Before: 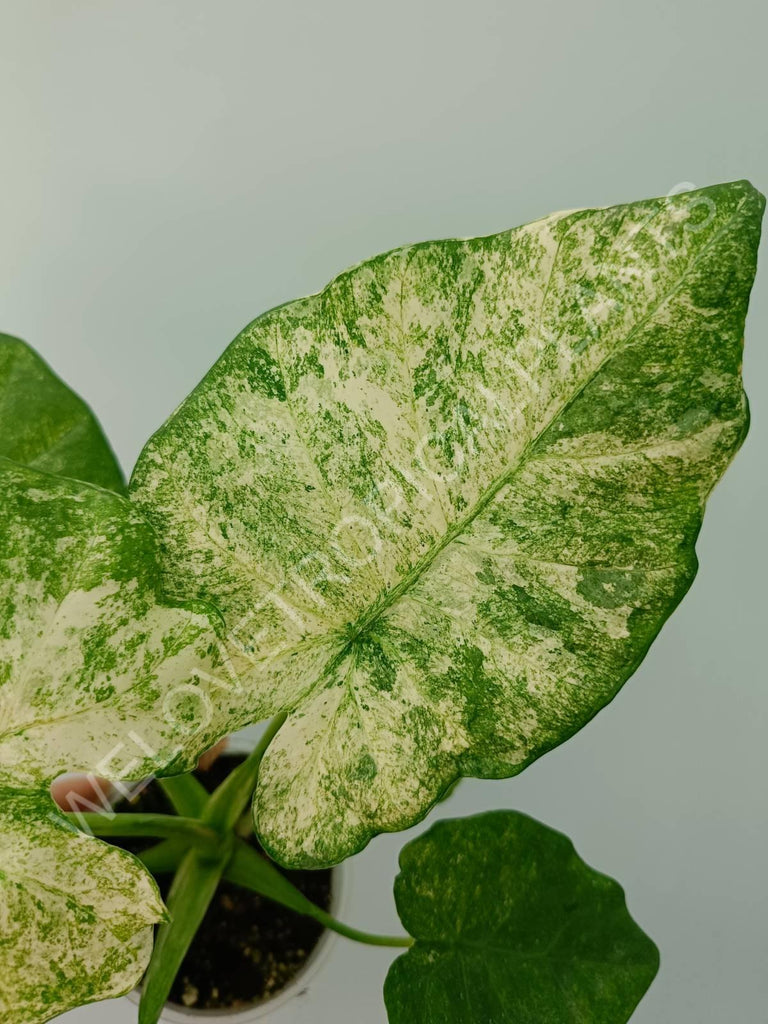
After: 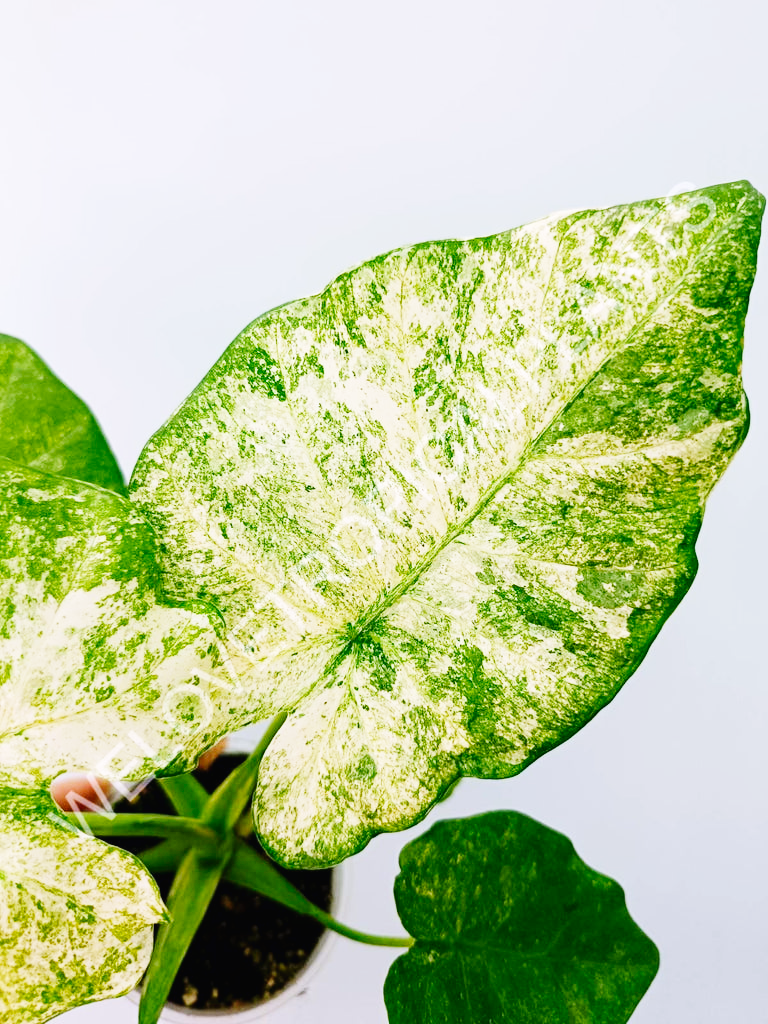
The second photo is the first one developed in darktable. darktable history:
white balance: red 1.042, blue 1.17
base curve: curves: ch0 [(0, 0.003) (0.001, 0.002) (0.006, 0.004) (0.02, 0.022) (0.048, 0.086) (0.094, 0.234) (0.162, 0.431) (0.258, 0.629) (0.385, 0.8) (0.548, 0.918) (0.751, 0.988) (1, 1)], preserve colors none
